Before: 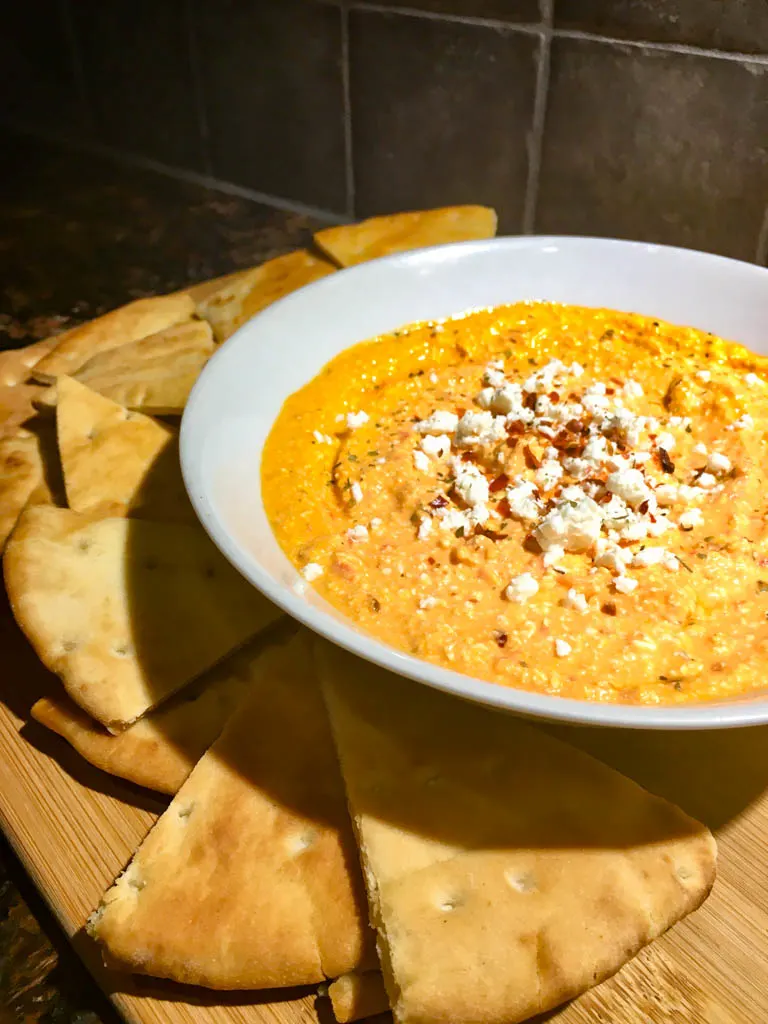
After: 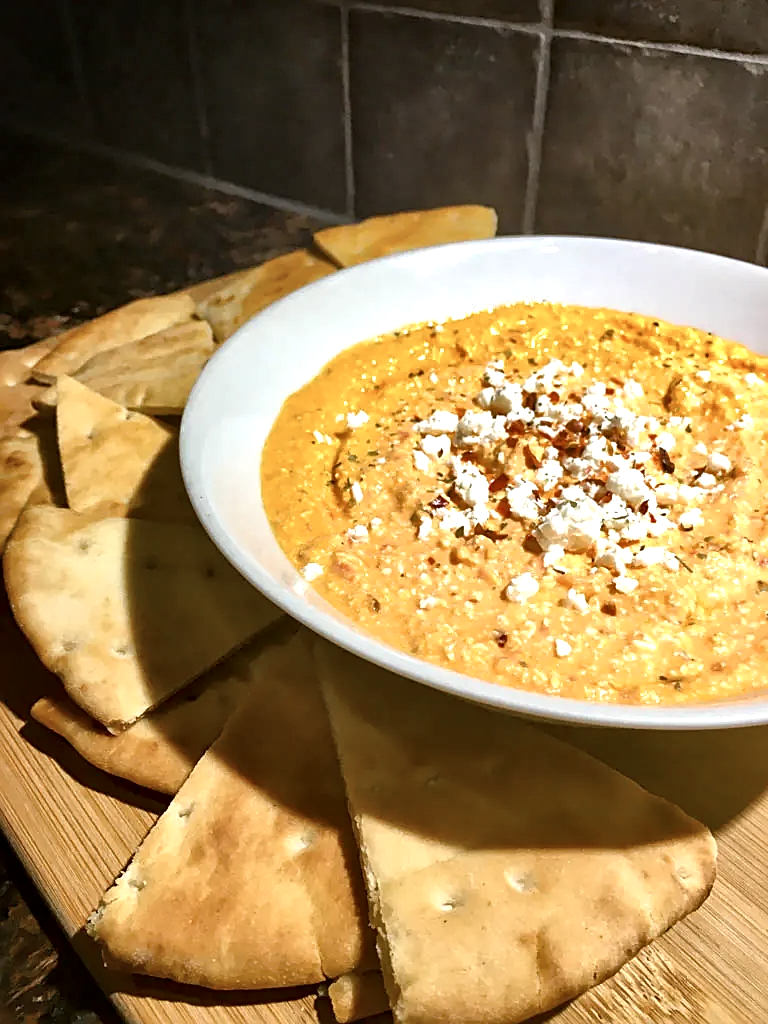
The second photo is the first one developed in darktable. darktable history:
exposure: exposure 0.202 EV, compensate highlight preservation false
local contrast: mode bilateral grid, contrast 25, coarseness 60, detail 151%, midtone range 0.2
color zones: curves: ch0 [(0, 0.5) (0.143, 0.5) (0.286, 0.5) (0.429, 0.504) (0.571, 0.5) (0.714, 0.509) (0.857, 0.5) (1, 0.5)]; ch1 [(0, 0.425) (0.143, 0.425) (0.286, 0.375) (0.429, 0.405) (0.571, 0.5) (0.714, 0.47) (0.857, 0.425) (1, 0.435)]; ch2 [(0, 0.5) (0.143, 0.5) (0.286, 0.5) (0.429, 0.517) (0.571, 0.5) (0.714, 0.51) (0.857, 0.5) (1, 0.5)]
sharpen: on, module defaults
